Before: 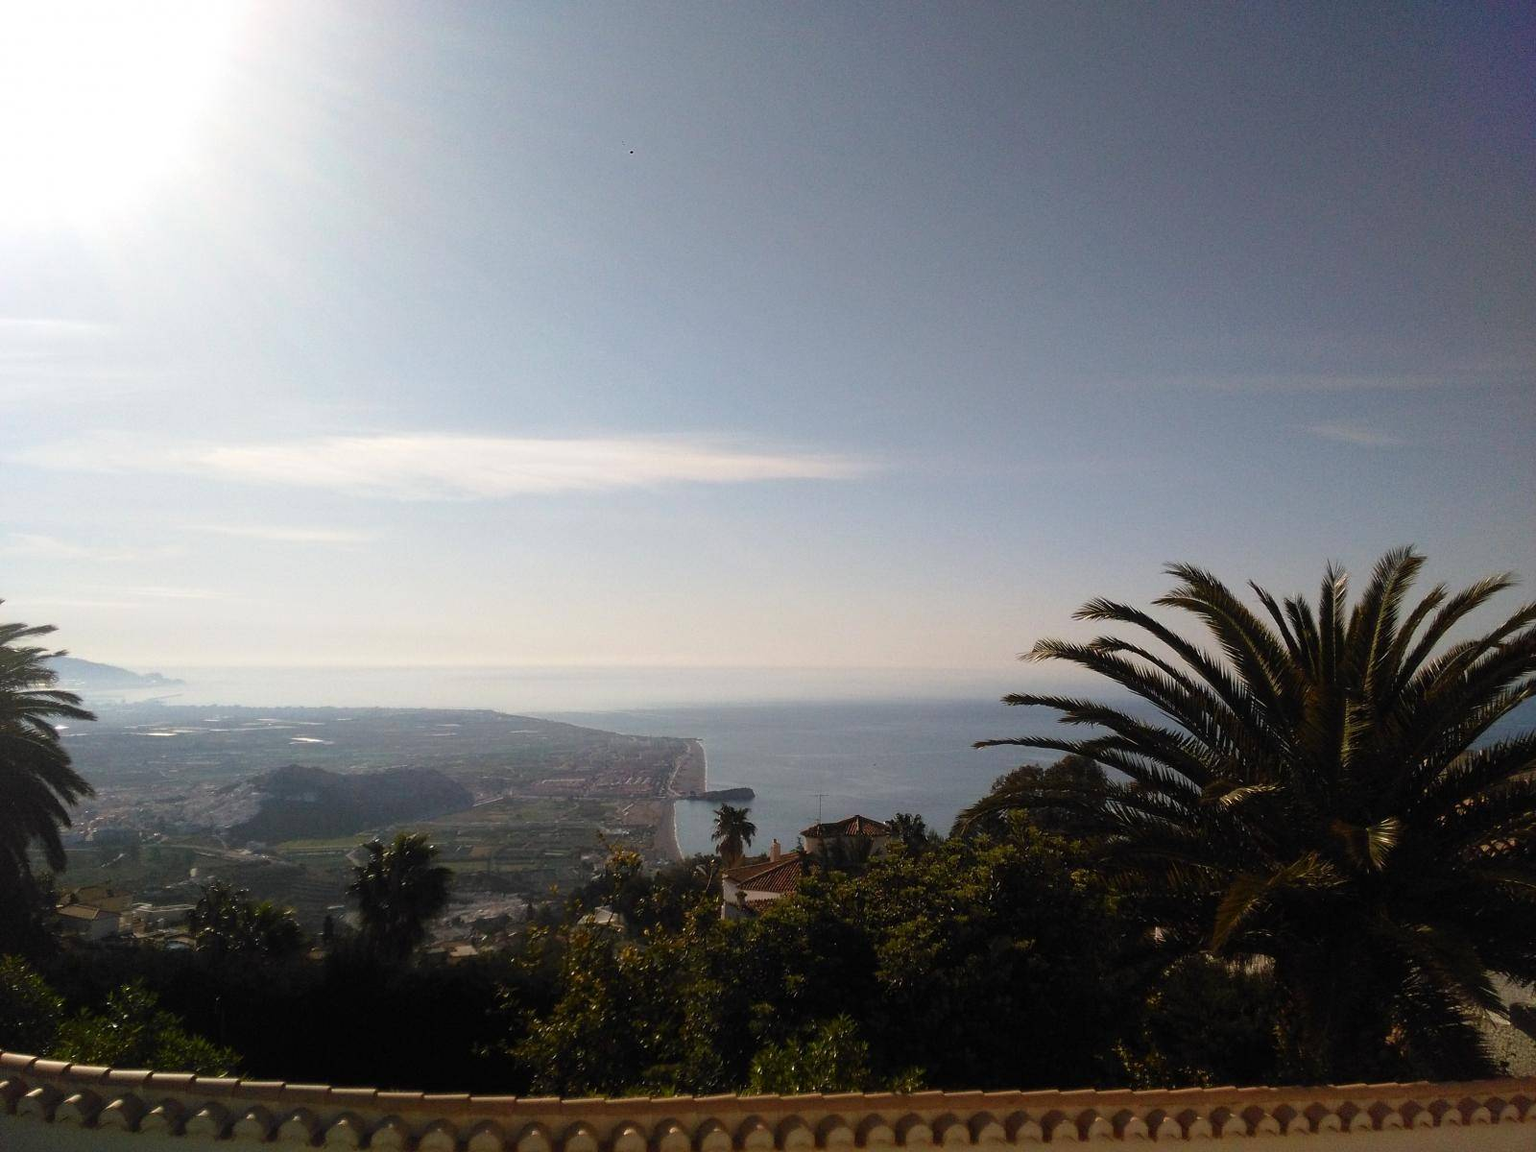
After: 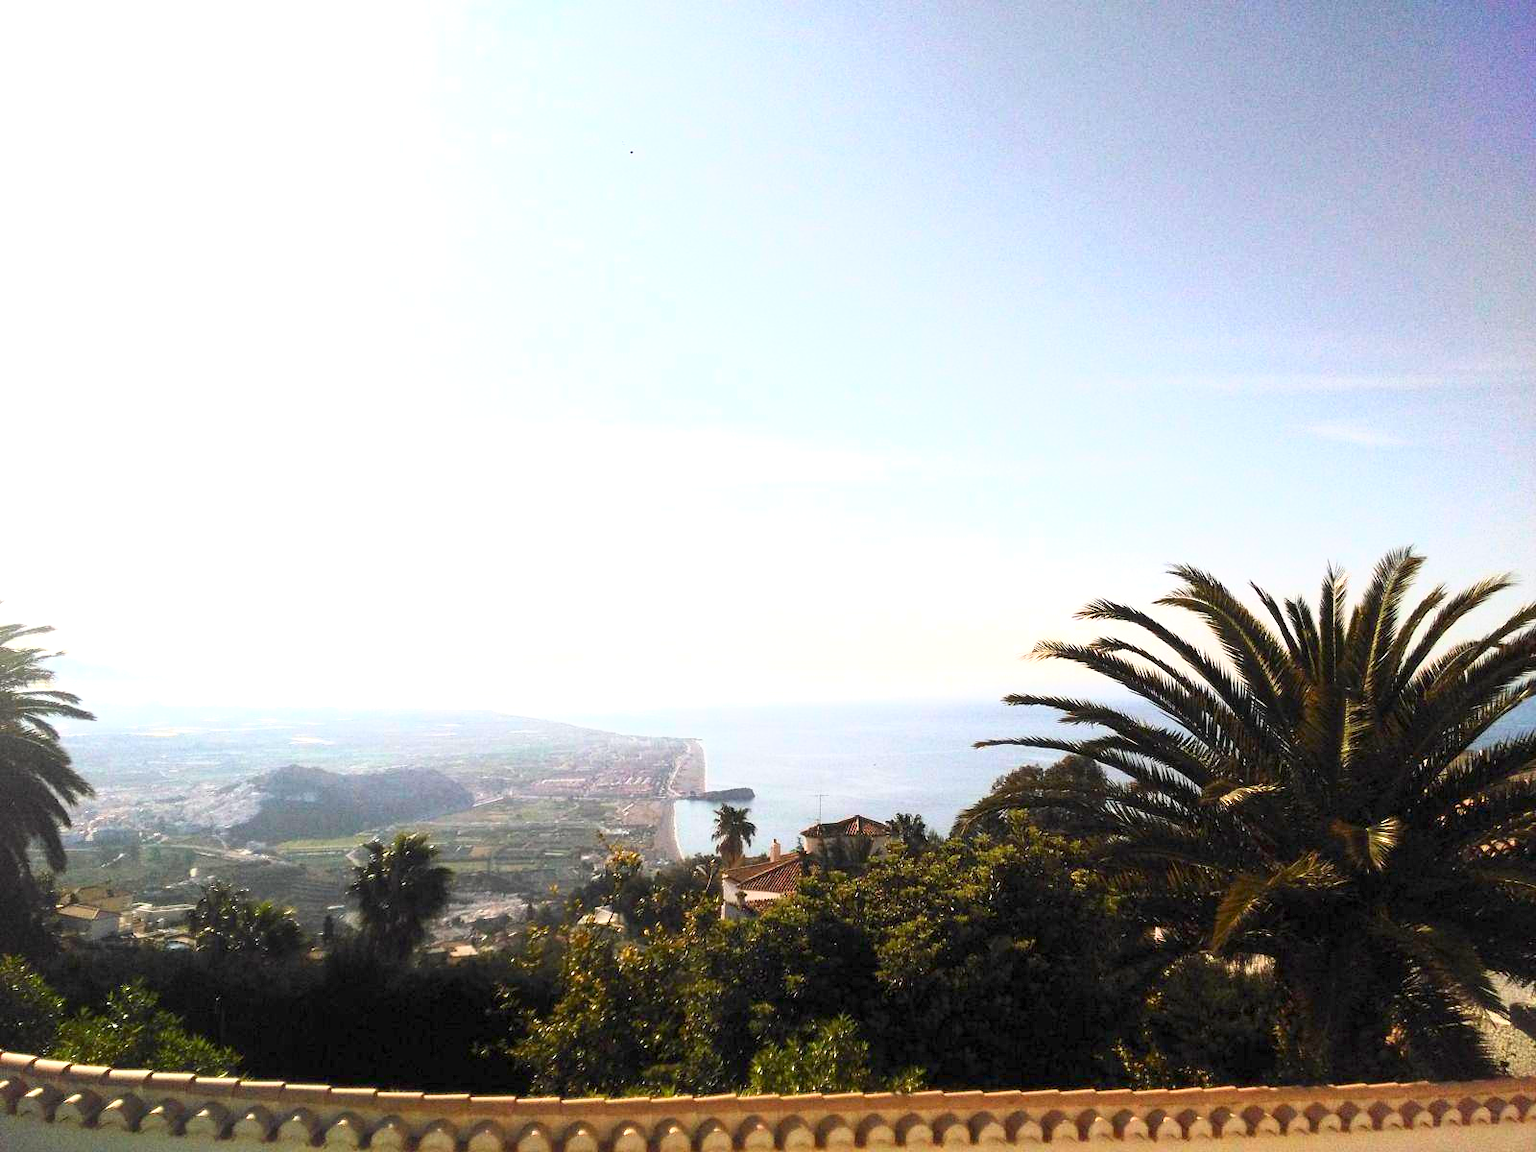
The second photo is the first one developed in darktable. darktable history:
base curve: curves: ch0 [(0, 0) (0.557, 0.834) (1, 1)]
exposure: black level correction 0.001, exposure 1.398 EV, compensate exposure bias true, compensate highlight preservation false
